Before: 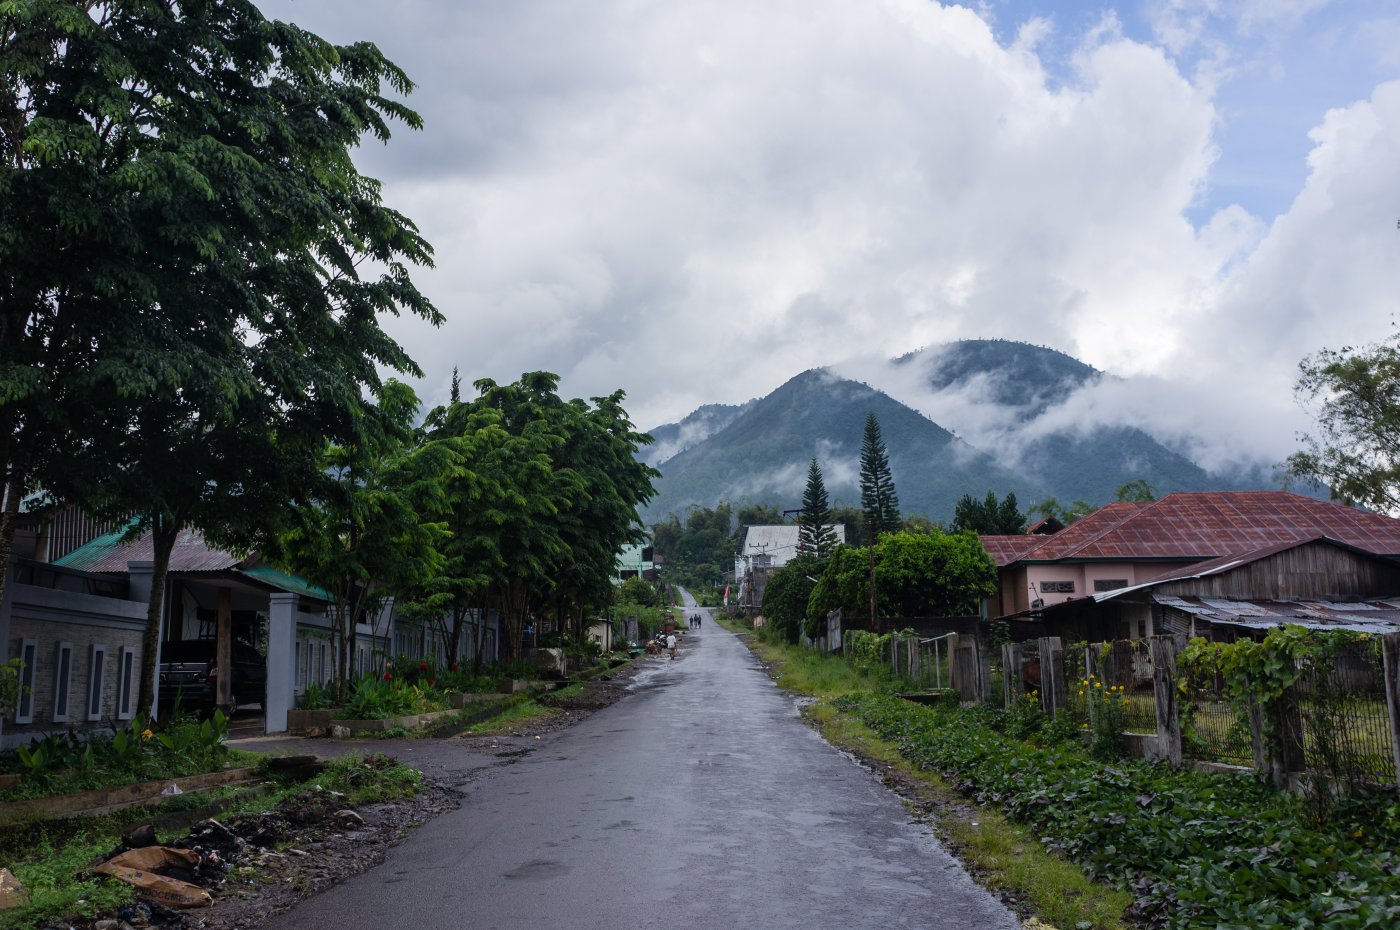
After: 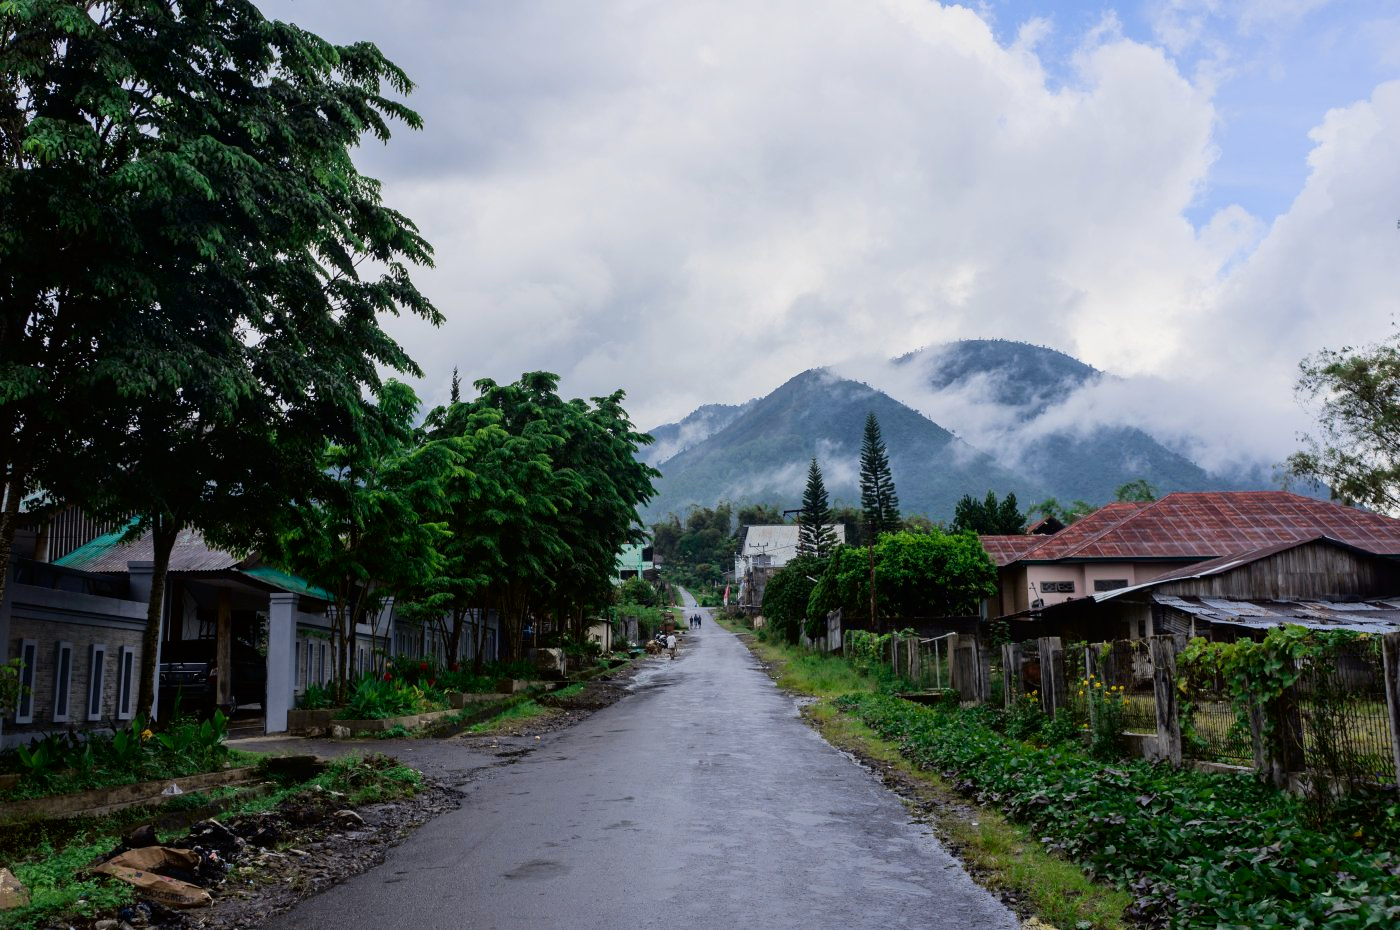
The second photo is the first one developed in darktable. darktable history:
tone curve: curves: ch0 [(0, 0) (0.068, 0.031) (0.175, 0.139) (0.32, 0.345) (0.495, 0.544) (0.748, 0.762) (0.993, 0.954)]; ch1 [(0, 0) (0.294, 0.184) (0.34, 0.303) (0.371, 0.344) (0.441, 0.408) (0.477, 0.474) (0.499, 0.5) (0.529, 0.523) (0.677, 0.762) (1, 1)]; ch2 [(0, 0) (0.431, 0.419) (0.495, 0.502) (0.524, 0.534) (0.557, 0.56) (0.634, 0.654) (0.728, 0.722) (1, 1)], color space Lab, independent channels, preserve colors none
